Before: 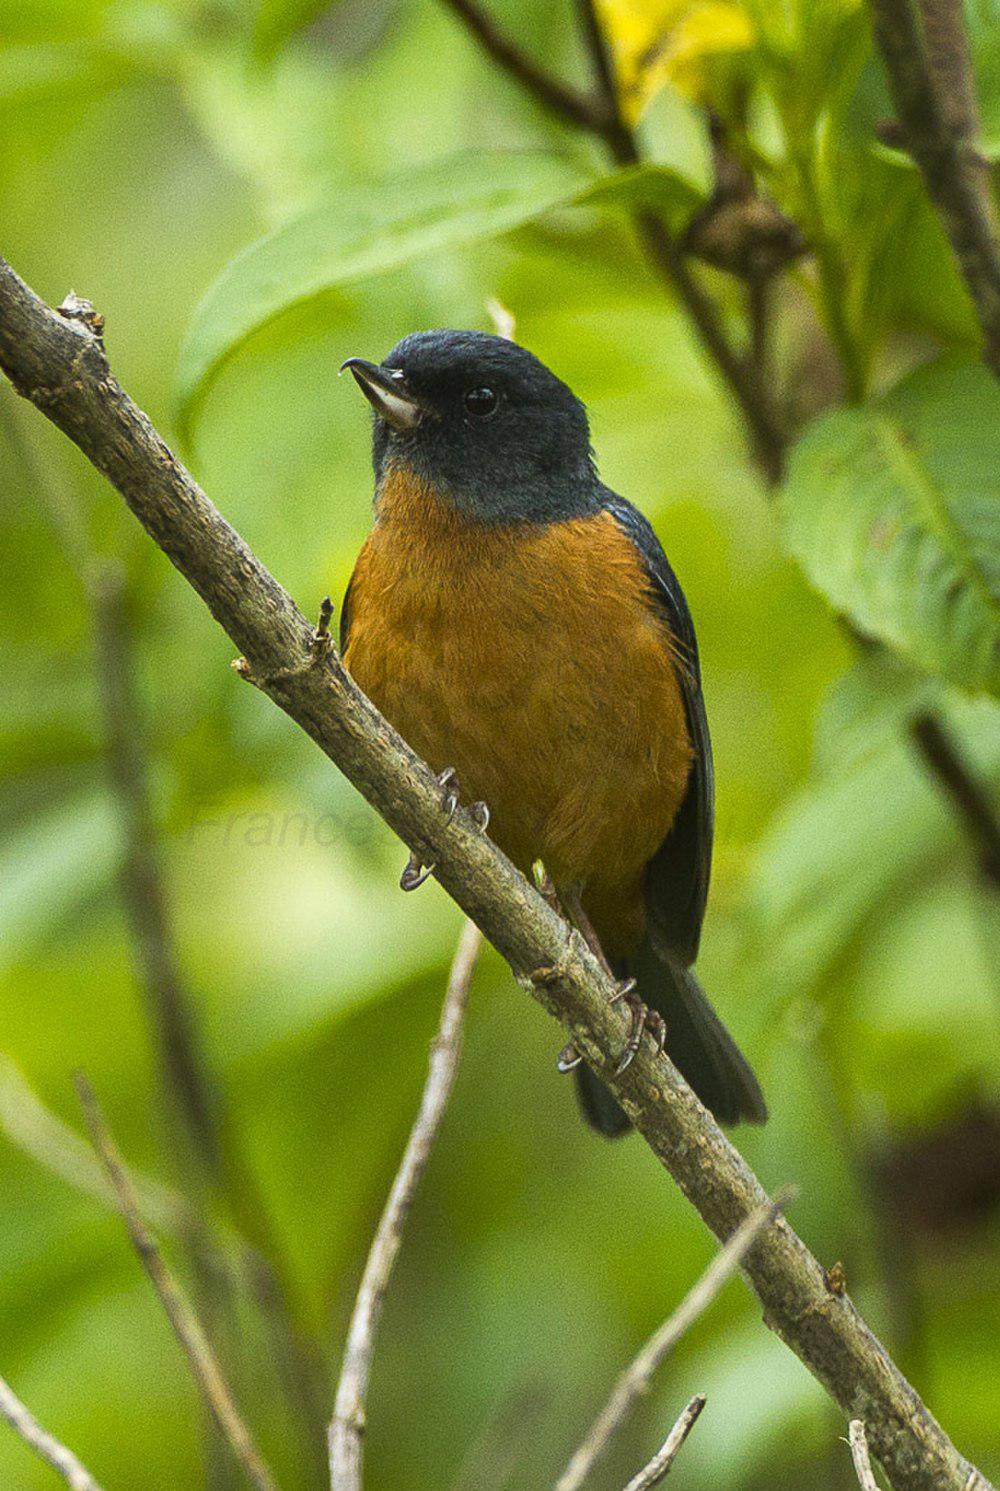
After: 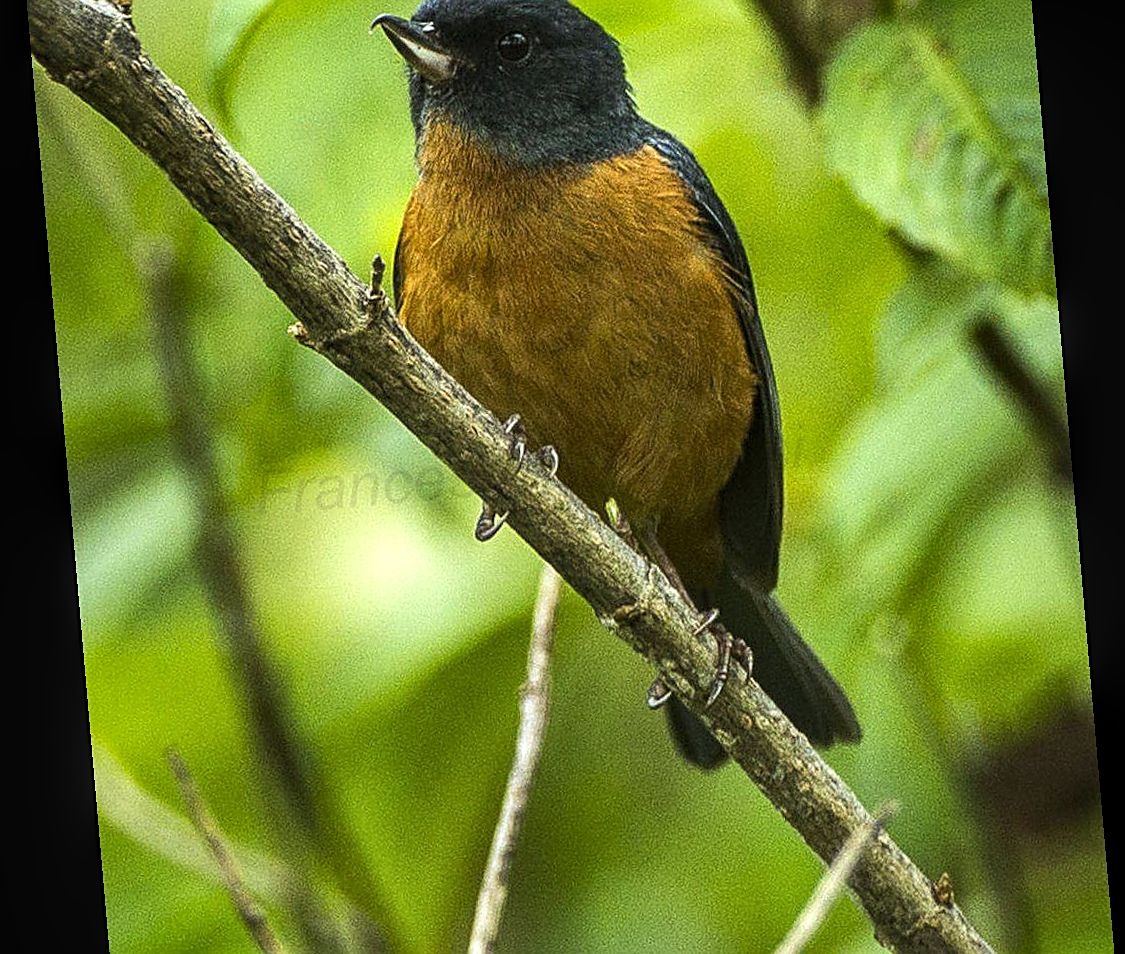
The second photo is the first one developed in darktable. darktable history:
tone equalizer: -8 EV -0.417 EV, -7 EV -0.389 EV, -6 EV -0.333 EV, -5 EV -0.222 EV, -3 EV 0.222 EV, -2 EV 0.333 EV, -1 EV 0.389 EV, +0 EV 0.417 EV, edges refinement/feathering 500, mask exposure compensation -1.57 EV, preserve details no
sharpen: on, module defaults
crop and rotate: top 25.357%, bottom 13.942%
local contrast: on, module defaults
white balance: red 0.978, blue 0.999
rotate and perspective: rotation -4.98°, automatic cropping off
